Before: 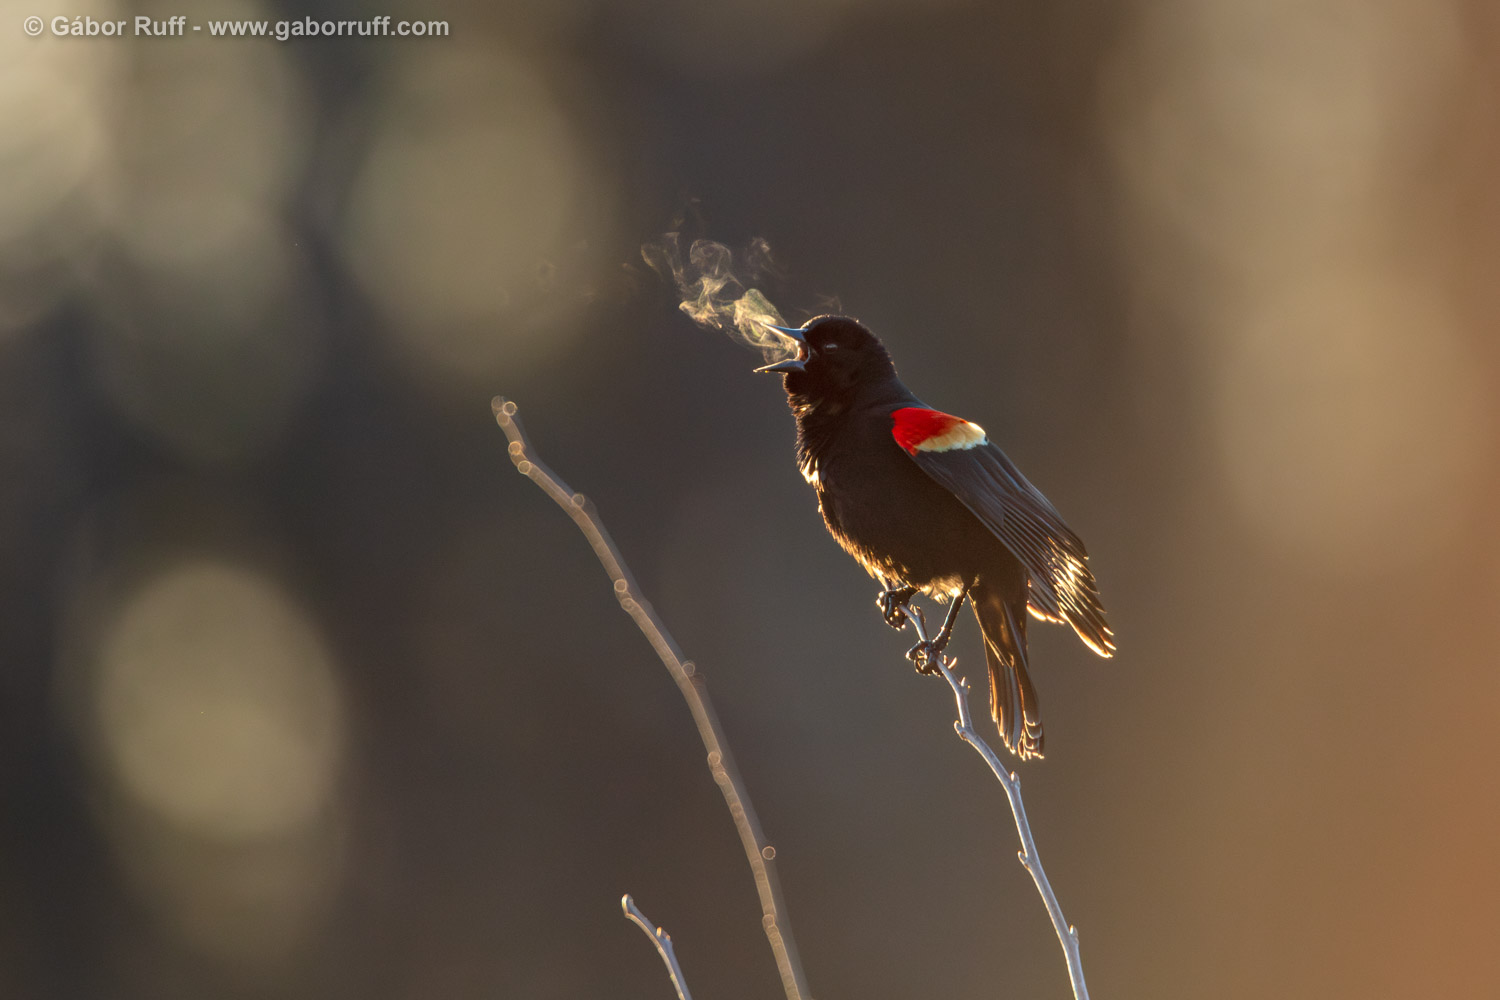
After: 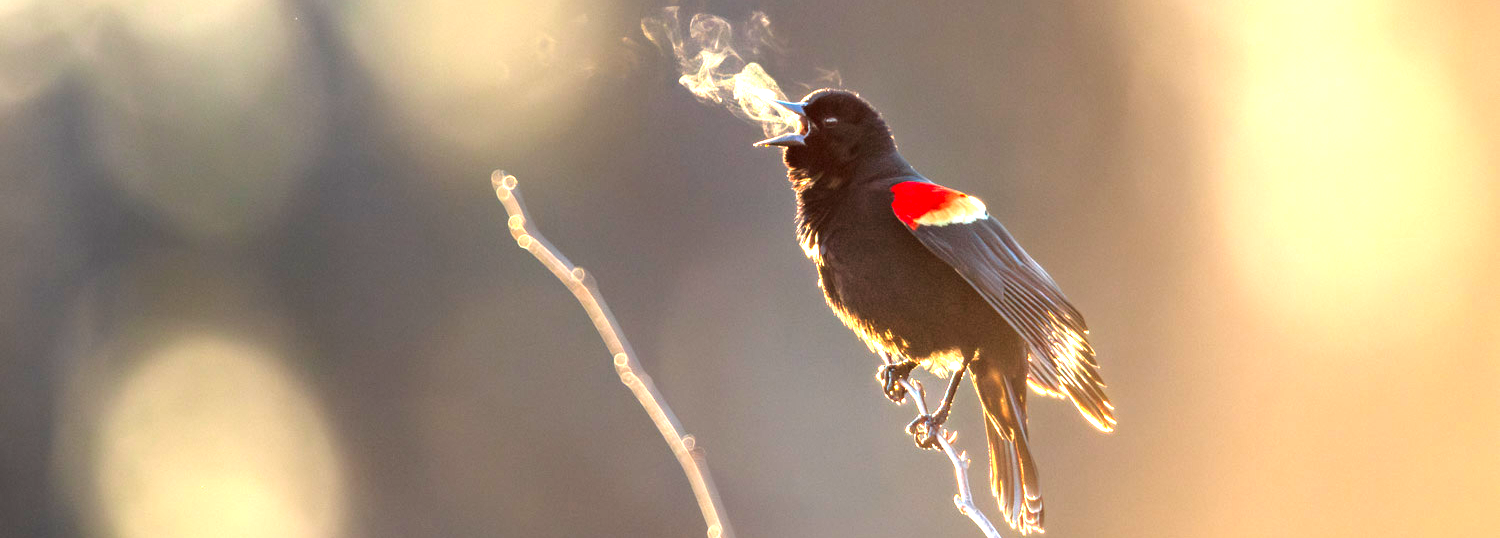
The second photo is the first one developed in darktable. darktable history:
crop and rotate: top 22.642%, bottom 23.53%
tone equalizer: -8 EV -0.755 EV, -7 EV -0.705 EV, -6 EV -0.617 EV, -5 EV -0.394 EV, -3 EV 0.404 EV, -2 EV 0.6 EV, -1 EV 0.687 EV, +0 EV 0.766 EV, mask exposure compensation -0.488 EV
contrast brightness saturation: saturation 0.104
exposure: black level correction 0, exposure 1.469 EV, compensate exposure bias true, compensate highlight preservation false
